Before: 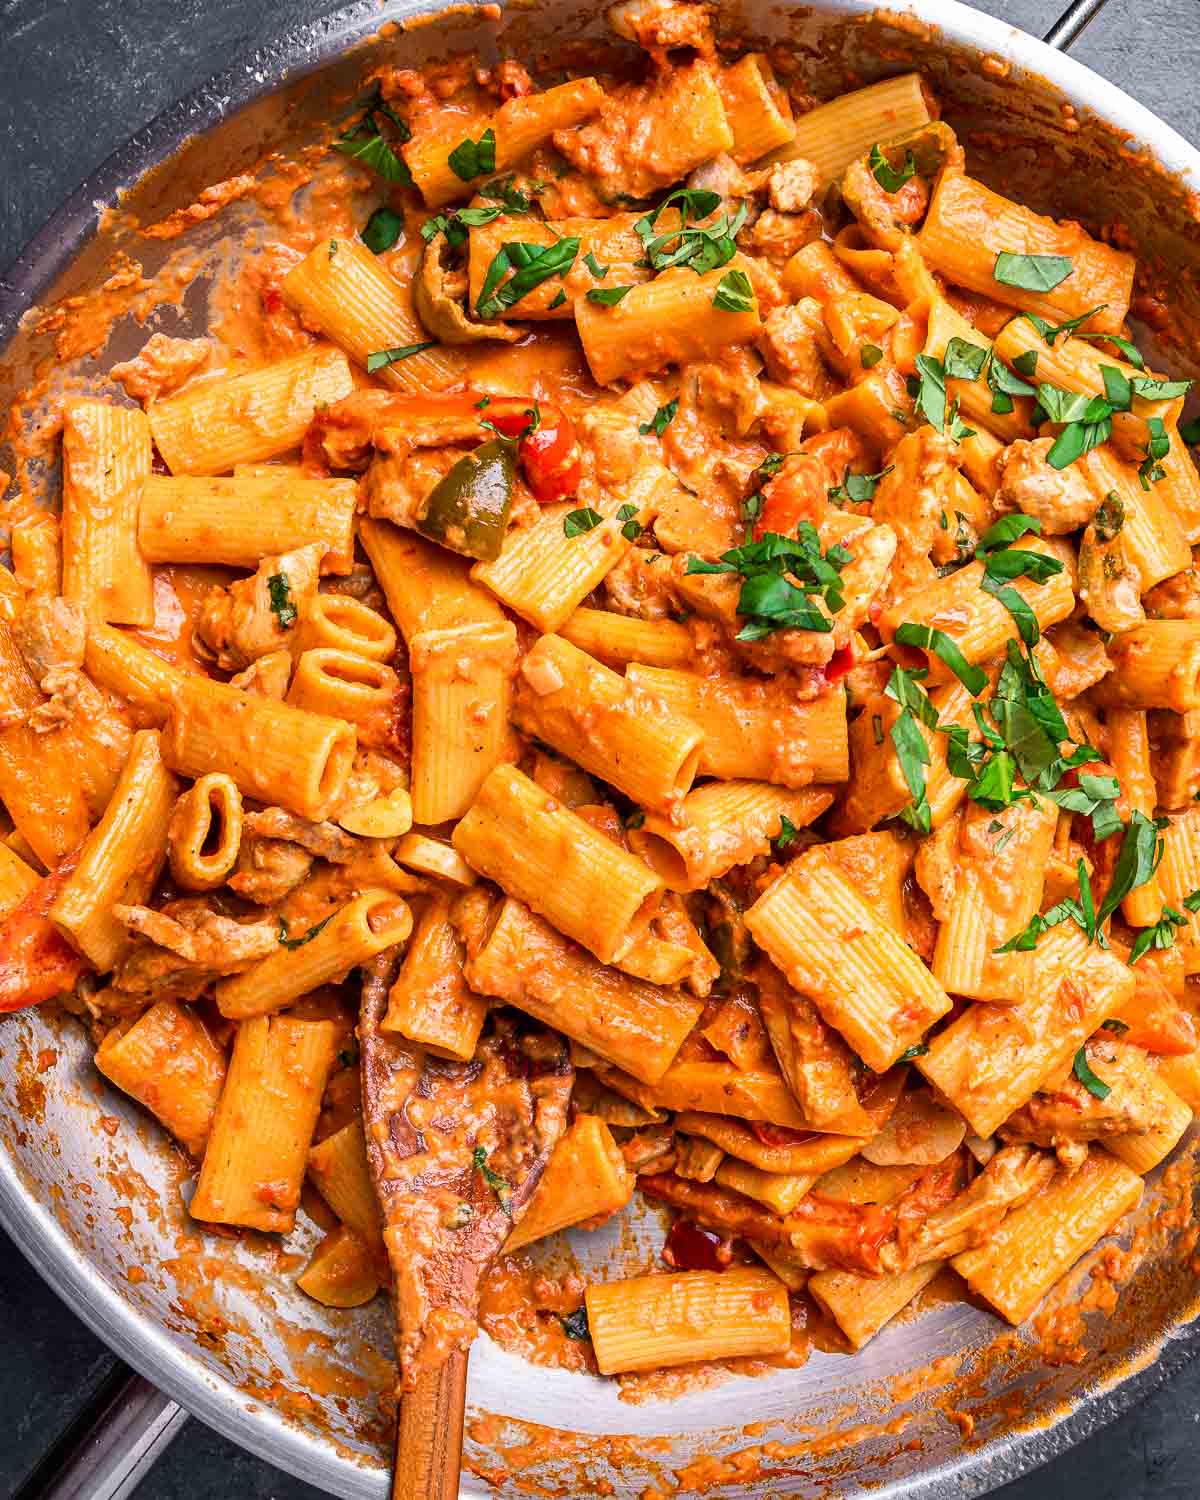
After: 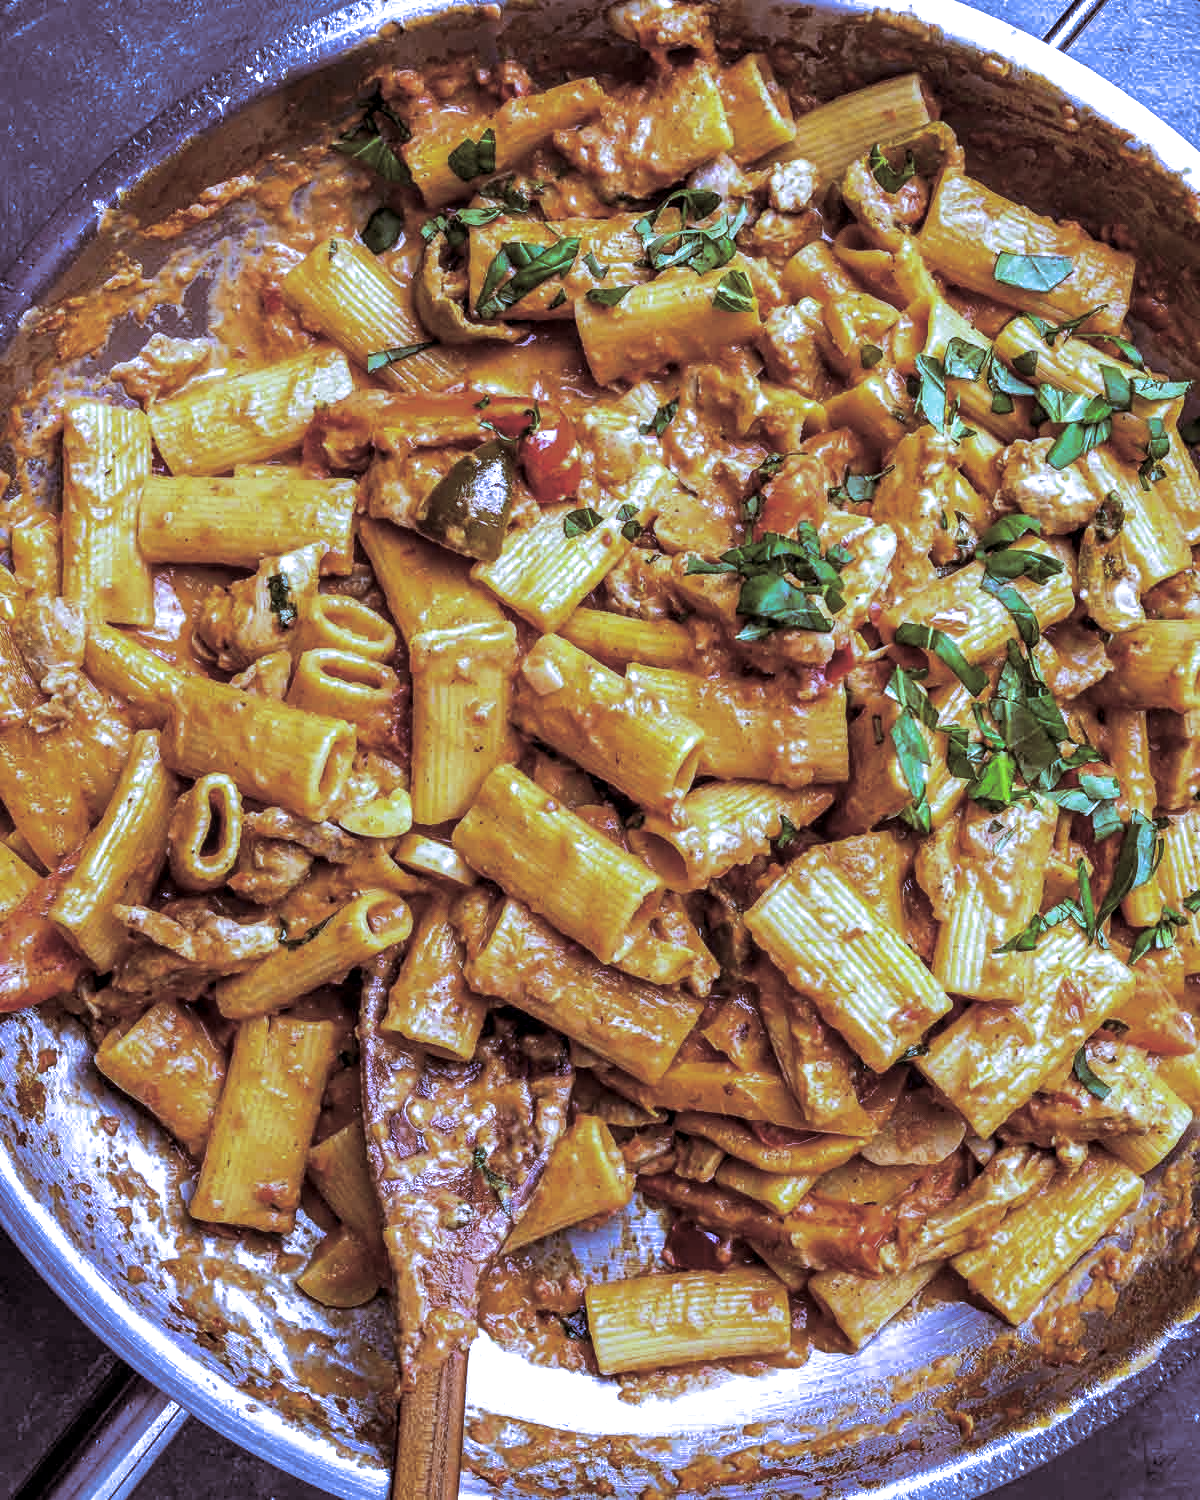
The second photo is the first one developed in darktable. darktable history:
local contrast: on, module defaults
white balance: red 0.766, blue 1.537
split-toning: shadows › saturation 0.24, highlights › hue 54°, highlights › saturation 0.24
